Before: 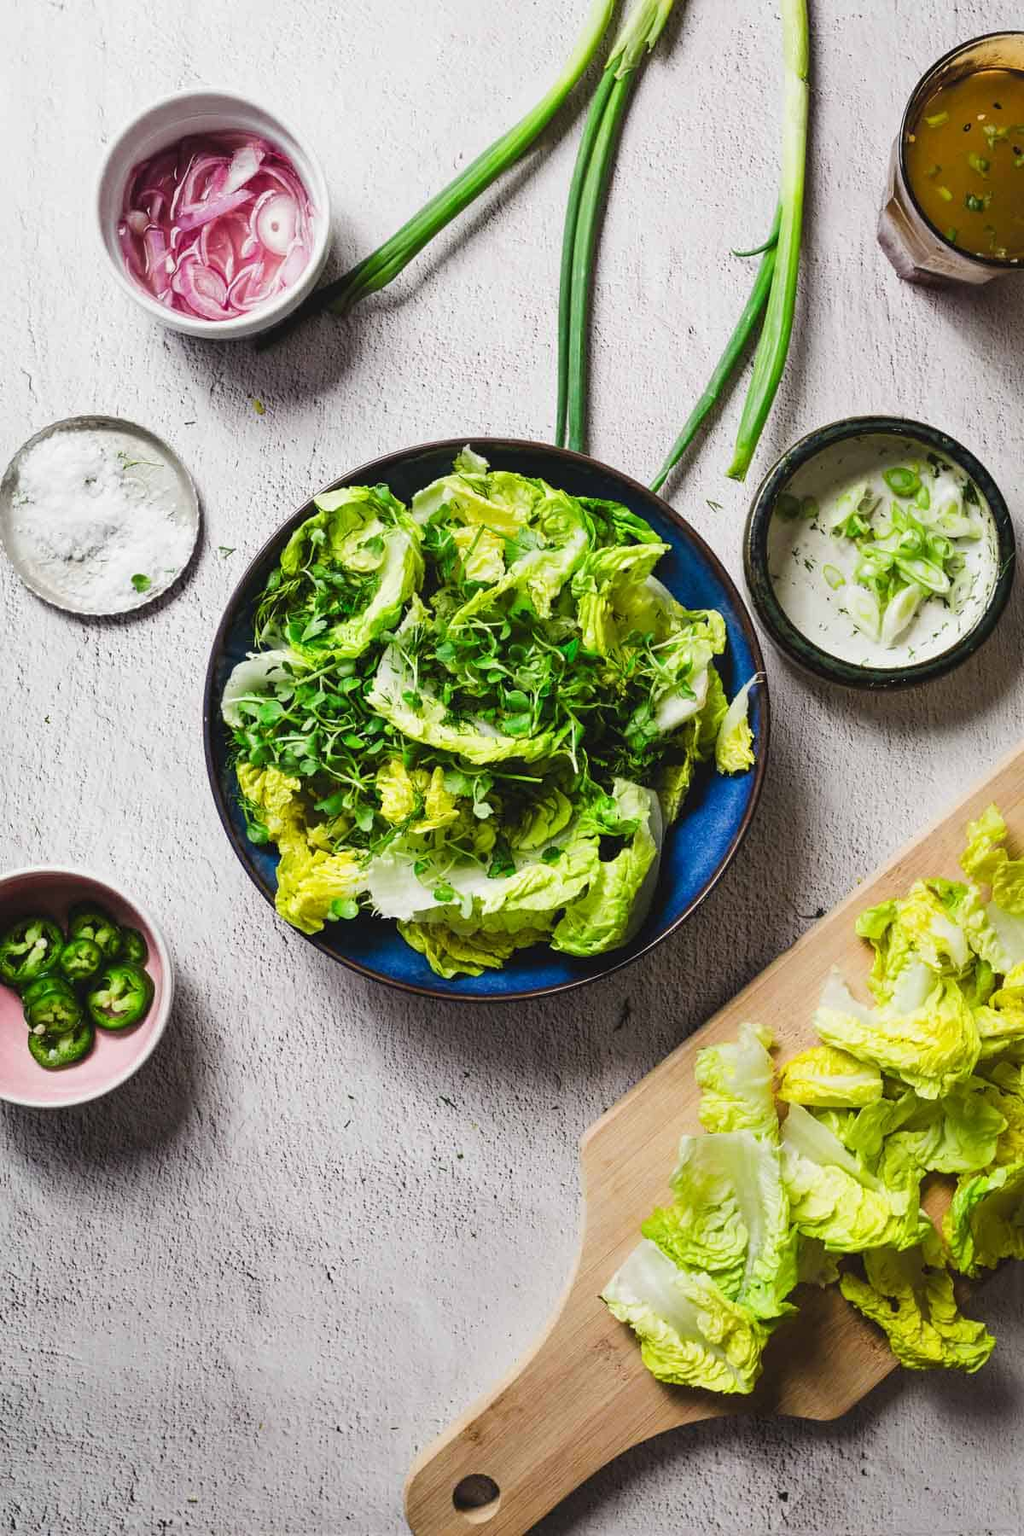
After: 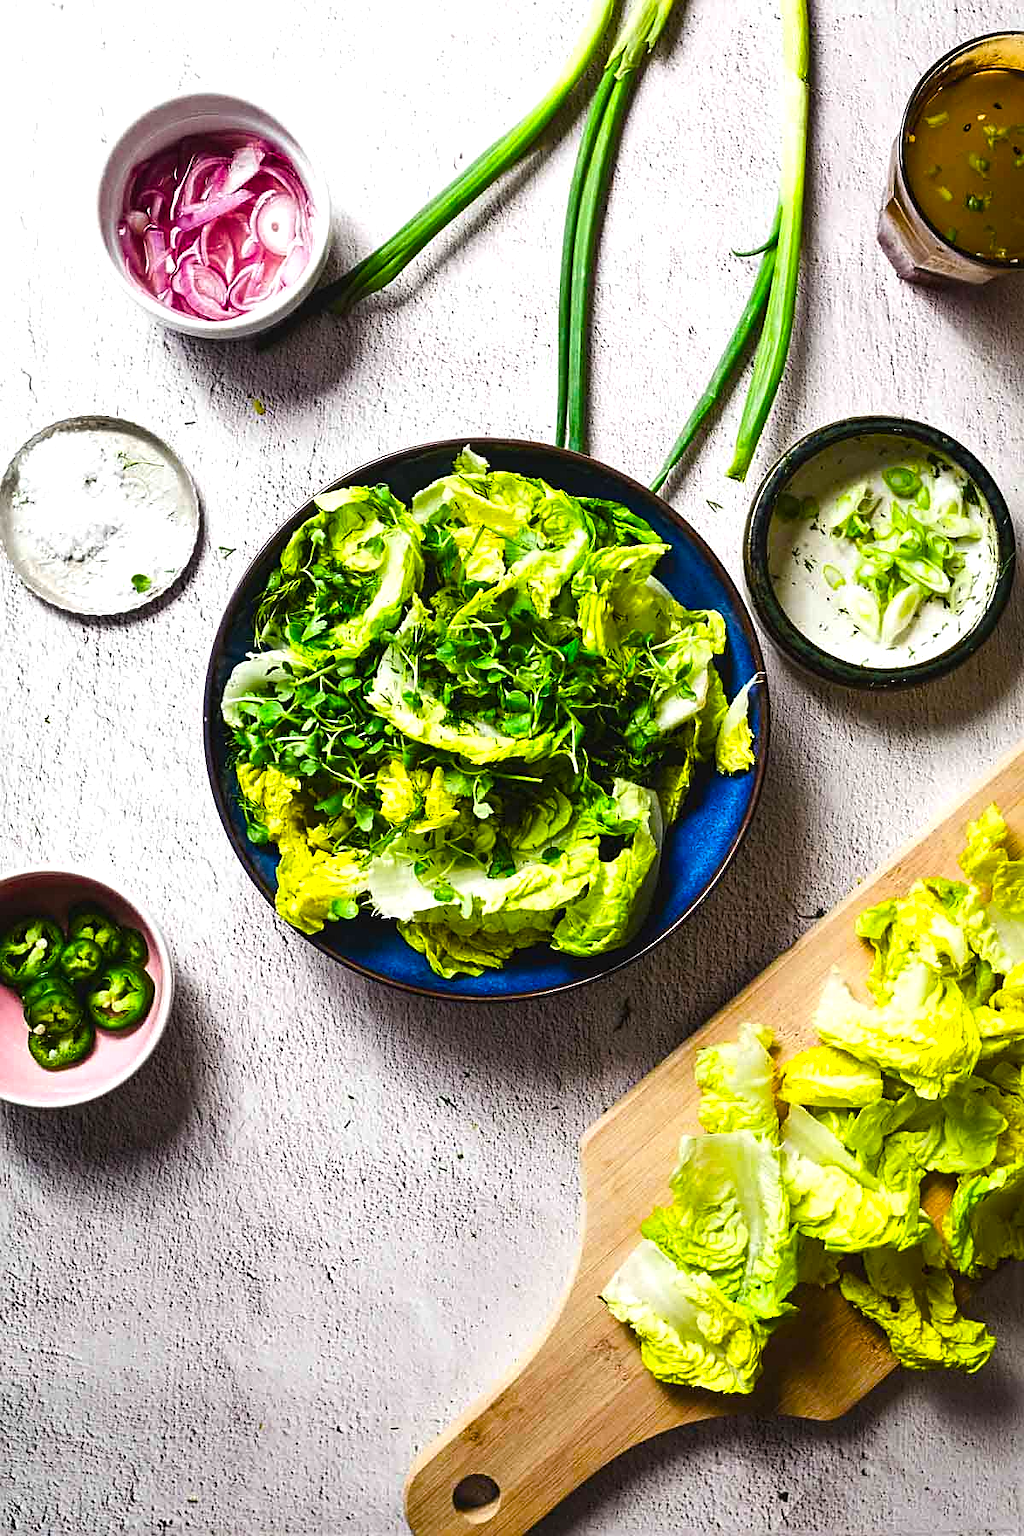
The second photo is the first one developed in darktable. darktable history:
color balance rgb: linear chroma grading › global chroma 16.62%, perceptual saturation grading › highlights -8.63%, perceptual saturation grading › mid-tones 18.66%, perceptual saturation grading › shadows 28.49%, perceptual brilliance grading › highlights 14.22%, perceptual brilliance grading › shadows -18.96%, global vibrance 27.71%
sharpen: on, module defaults
